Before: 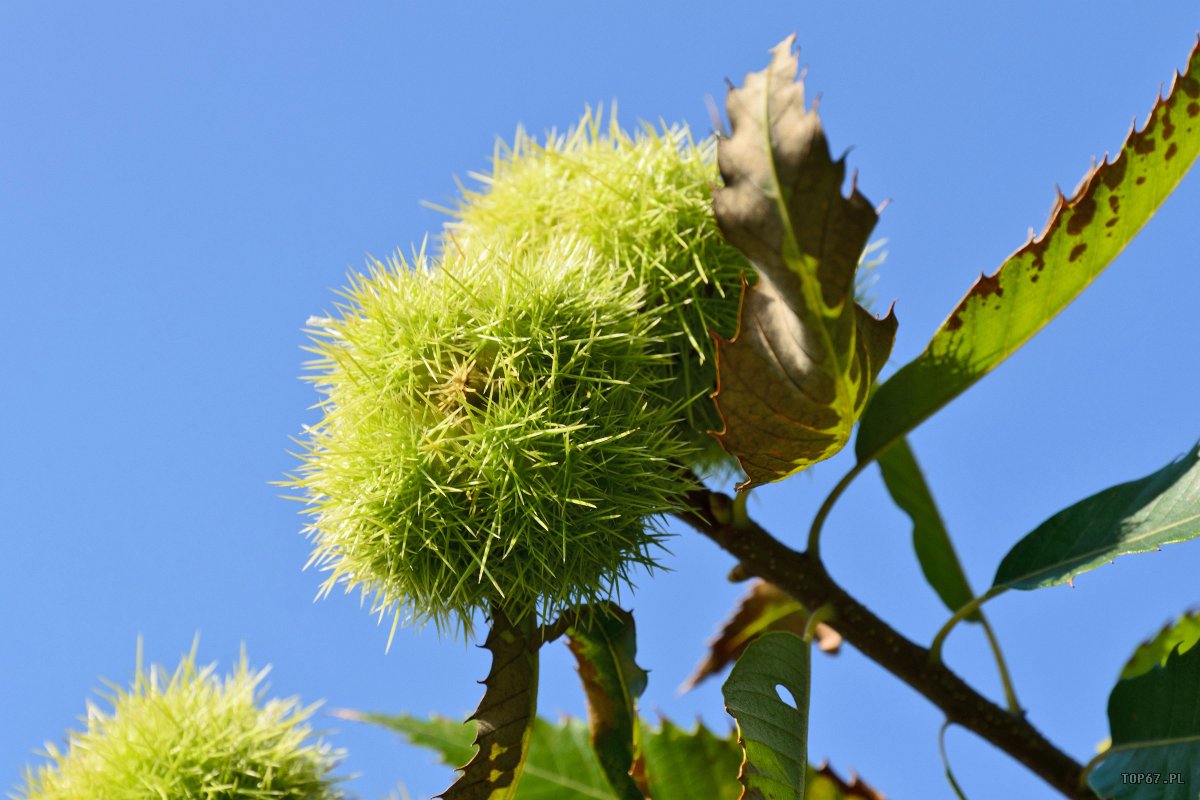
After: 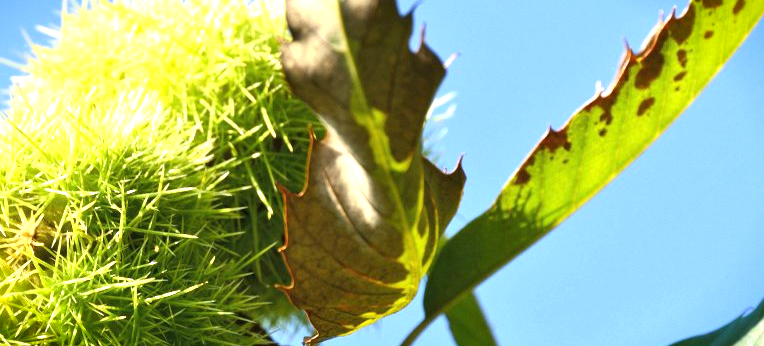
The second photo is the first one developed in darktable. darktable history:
exposure: black level correction 0, exposure 0.7 EV, compensate exposure bias true, compensate highlight preservation false
vignetting: fall-off start 98.29%, fall-off radius 100%, brightness -1, saturation 0.5, width/height ratio 1.428
crop: left 36.005%, top 18.293%, right 0.31%, bottom 38.444%
